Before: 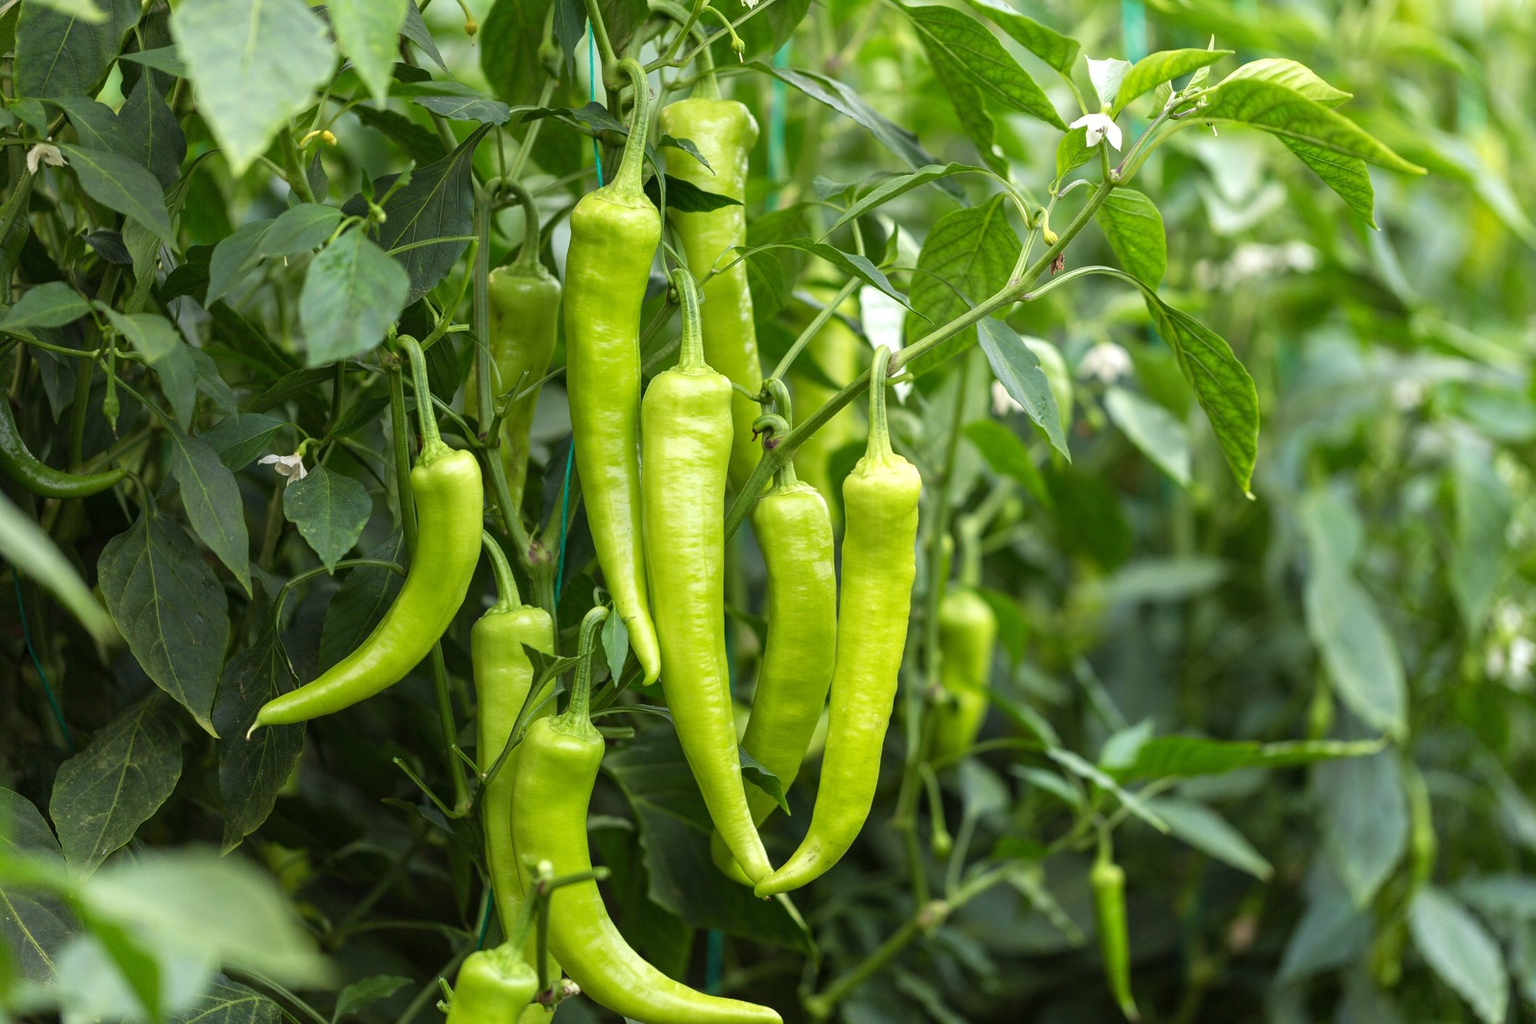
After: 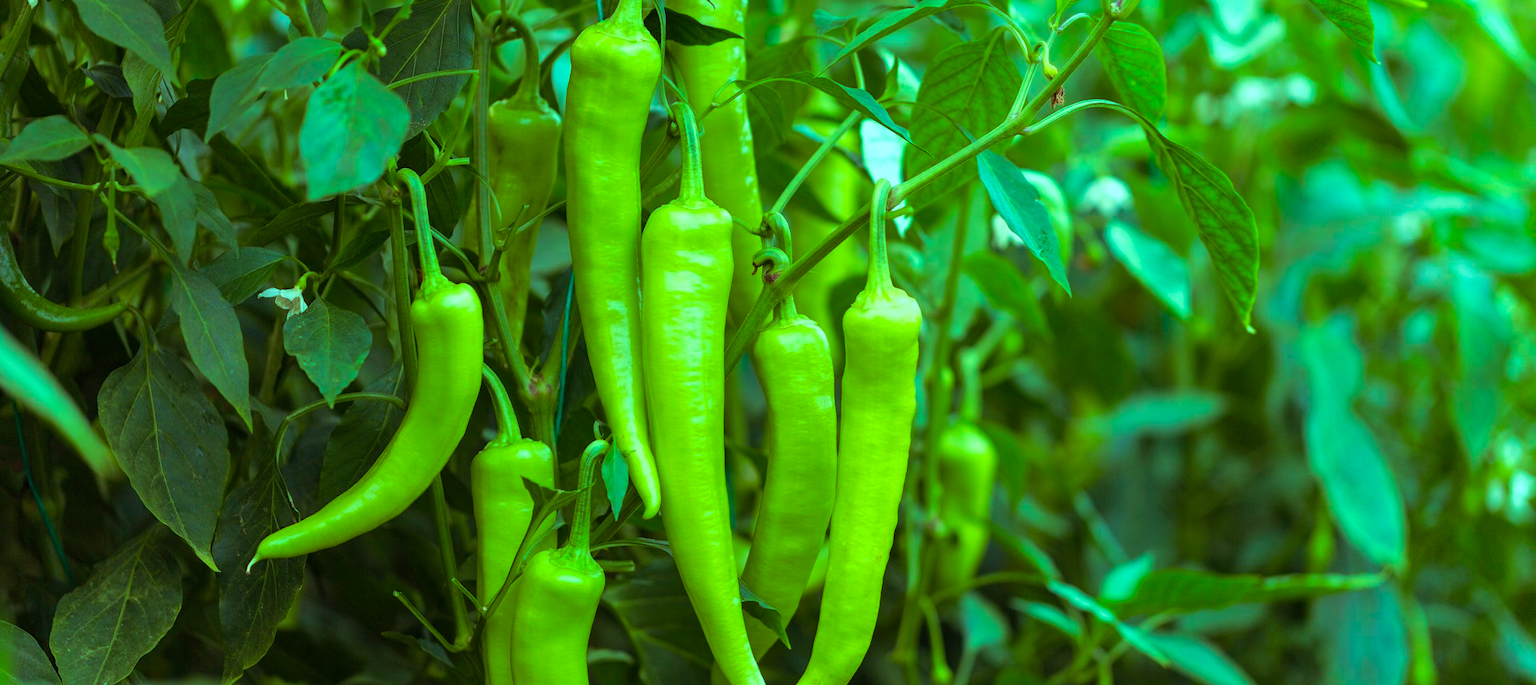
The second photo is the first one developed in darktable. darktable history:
crop: top 16.269%, bottom 16.757%
velvia: on, module defaults
color balance rgb: highlights gain › chroma 7.522%, highlights gain › hue 182.1°, perceptual saturation grading › global saturation 30.889%, global vibrance 20%
contrast brightness saturation: saturation -0.083
